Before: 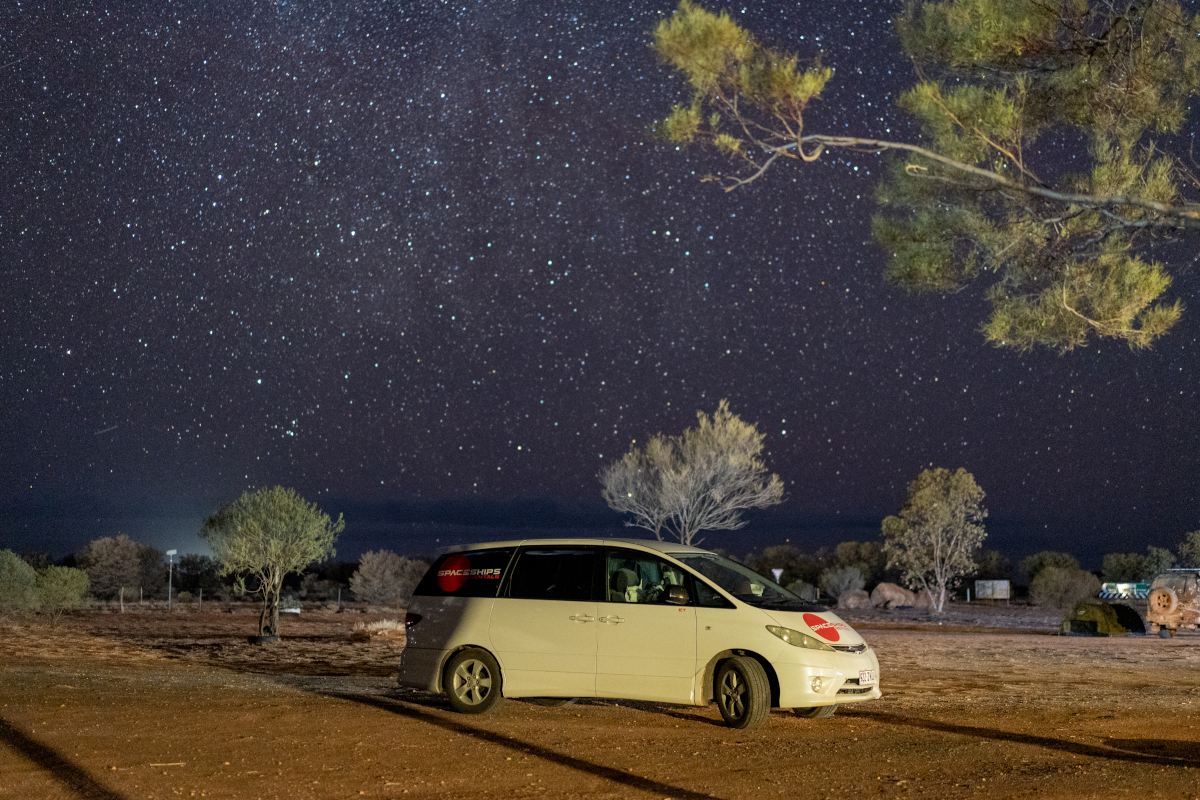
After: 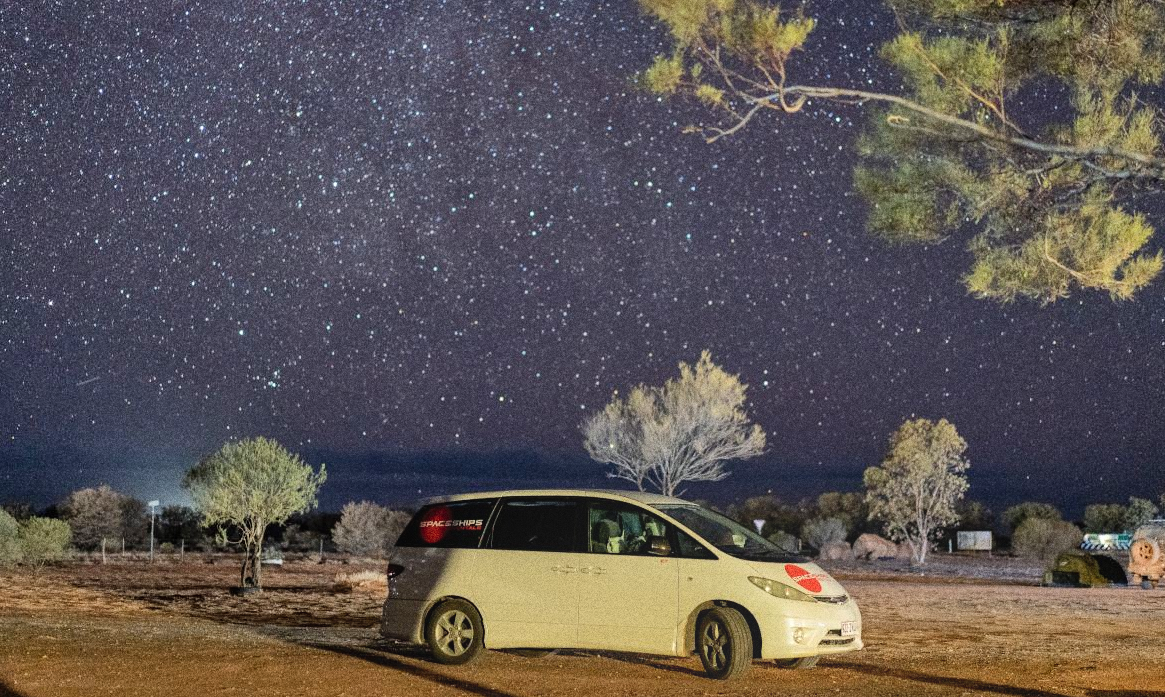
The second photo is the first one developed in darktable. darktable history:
shadows and highlights: shadows 60, soften with gaussian
grain: coarseness 0.09 ISO, strength 40%
crop: left 1.507%, top 6.147%, right 1.379%, bottom 6.637%
bloom: size 40%
